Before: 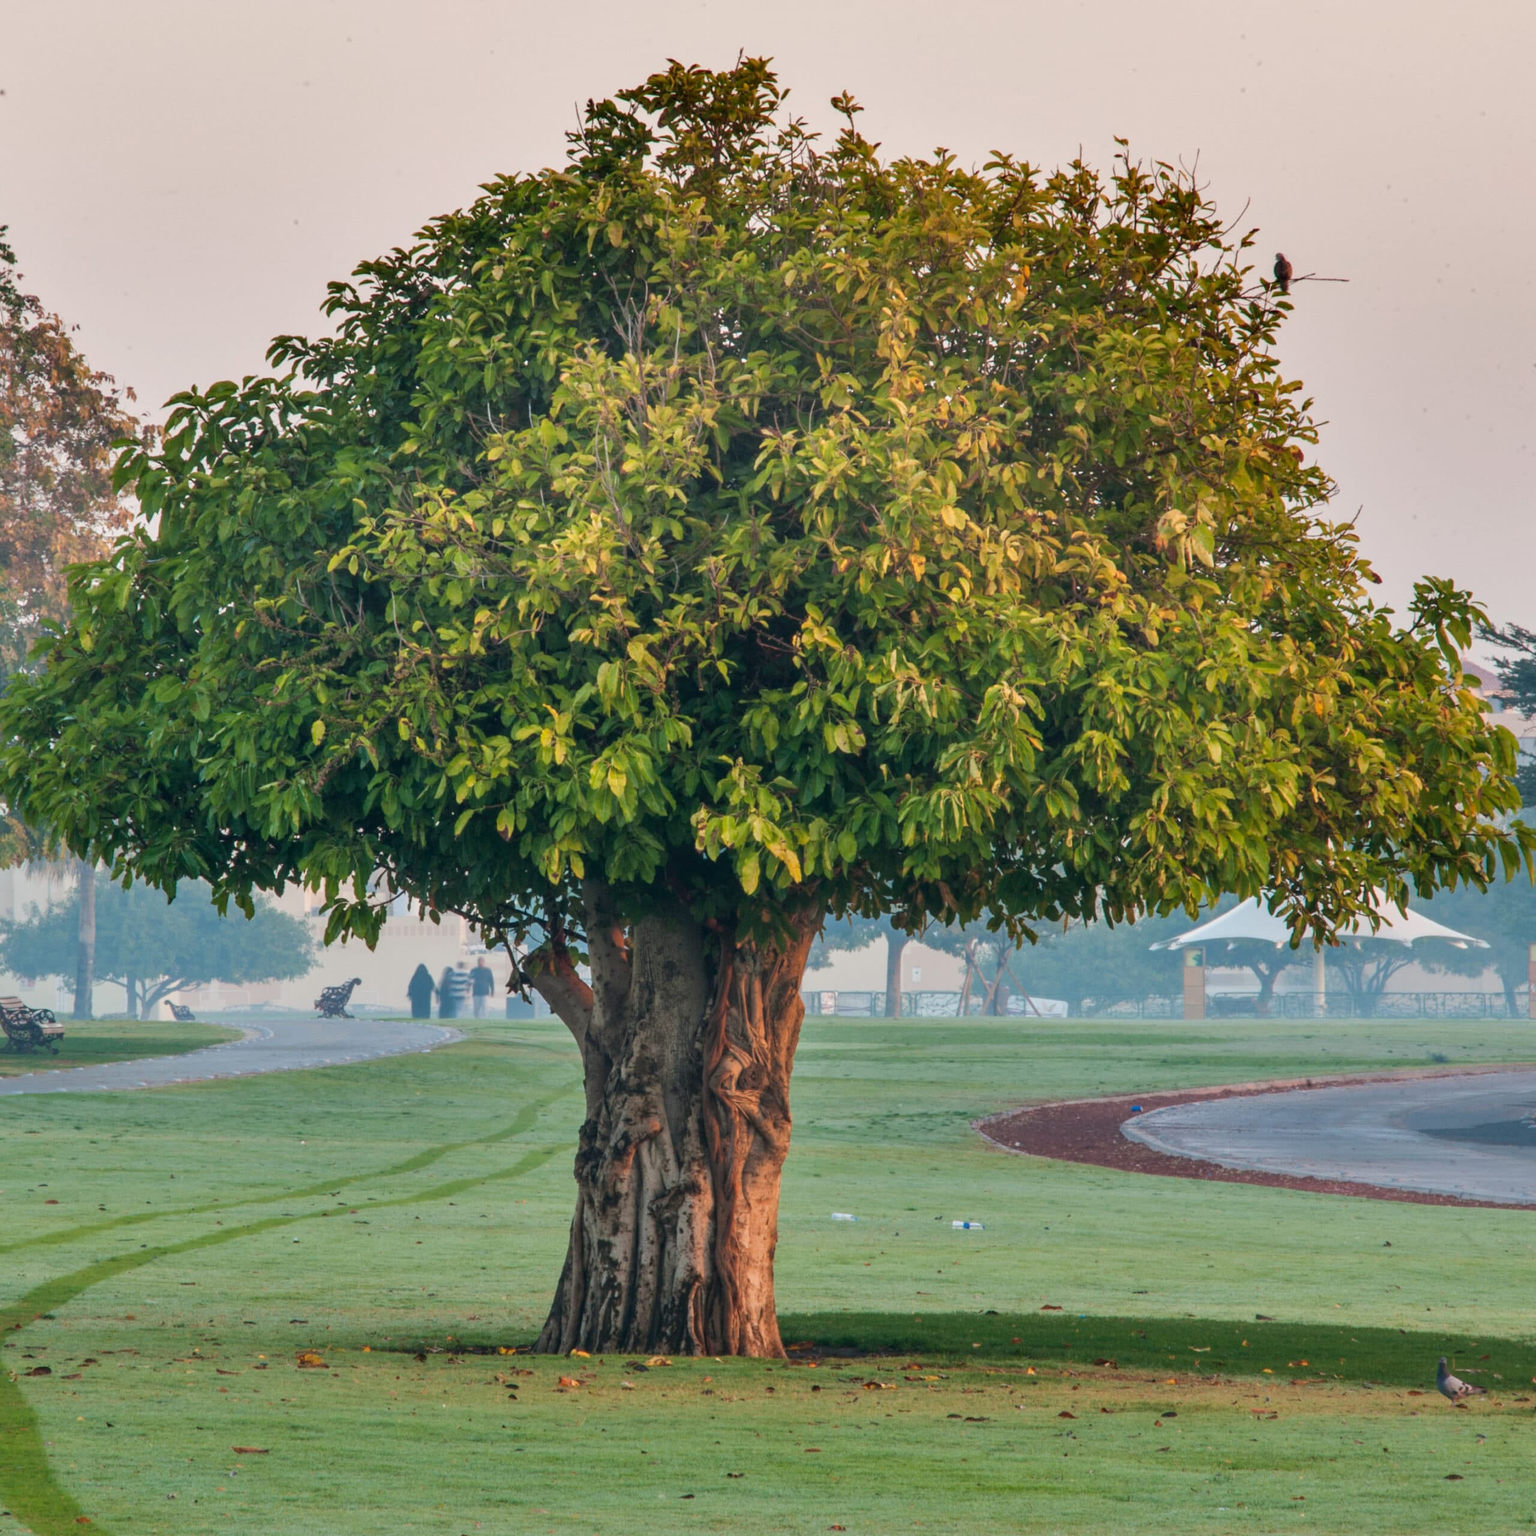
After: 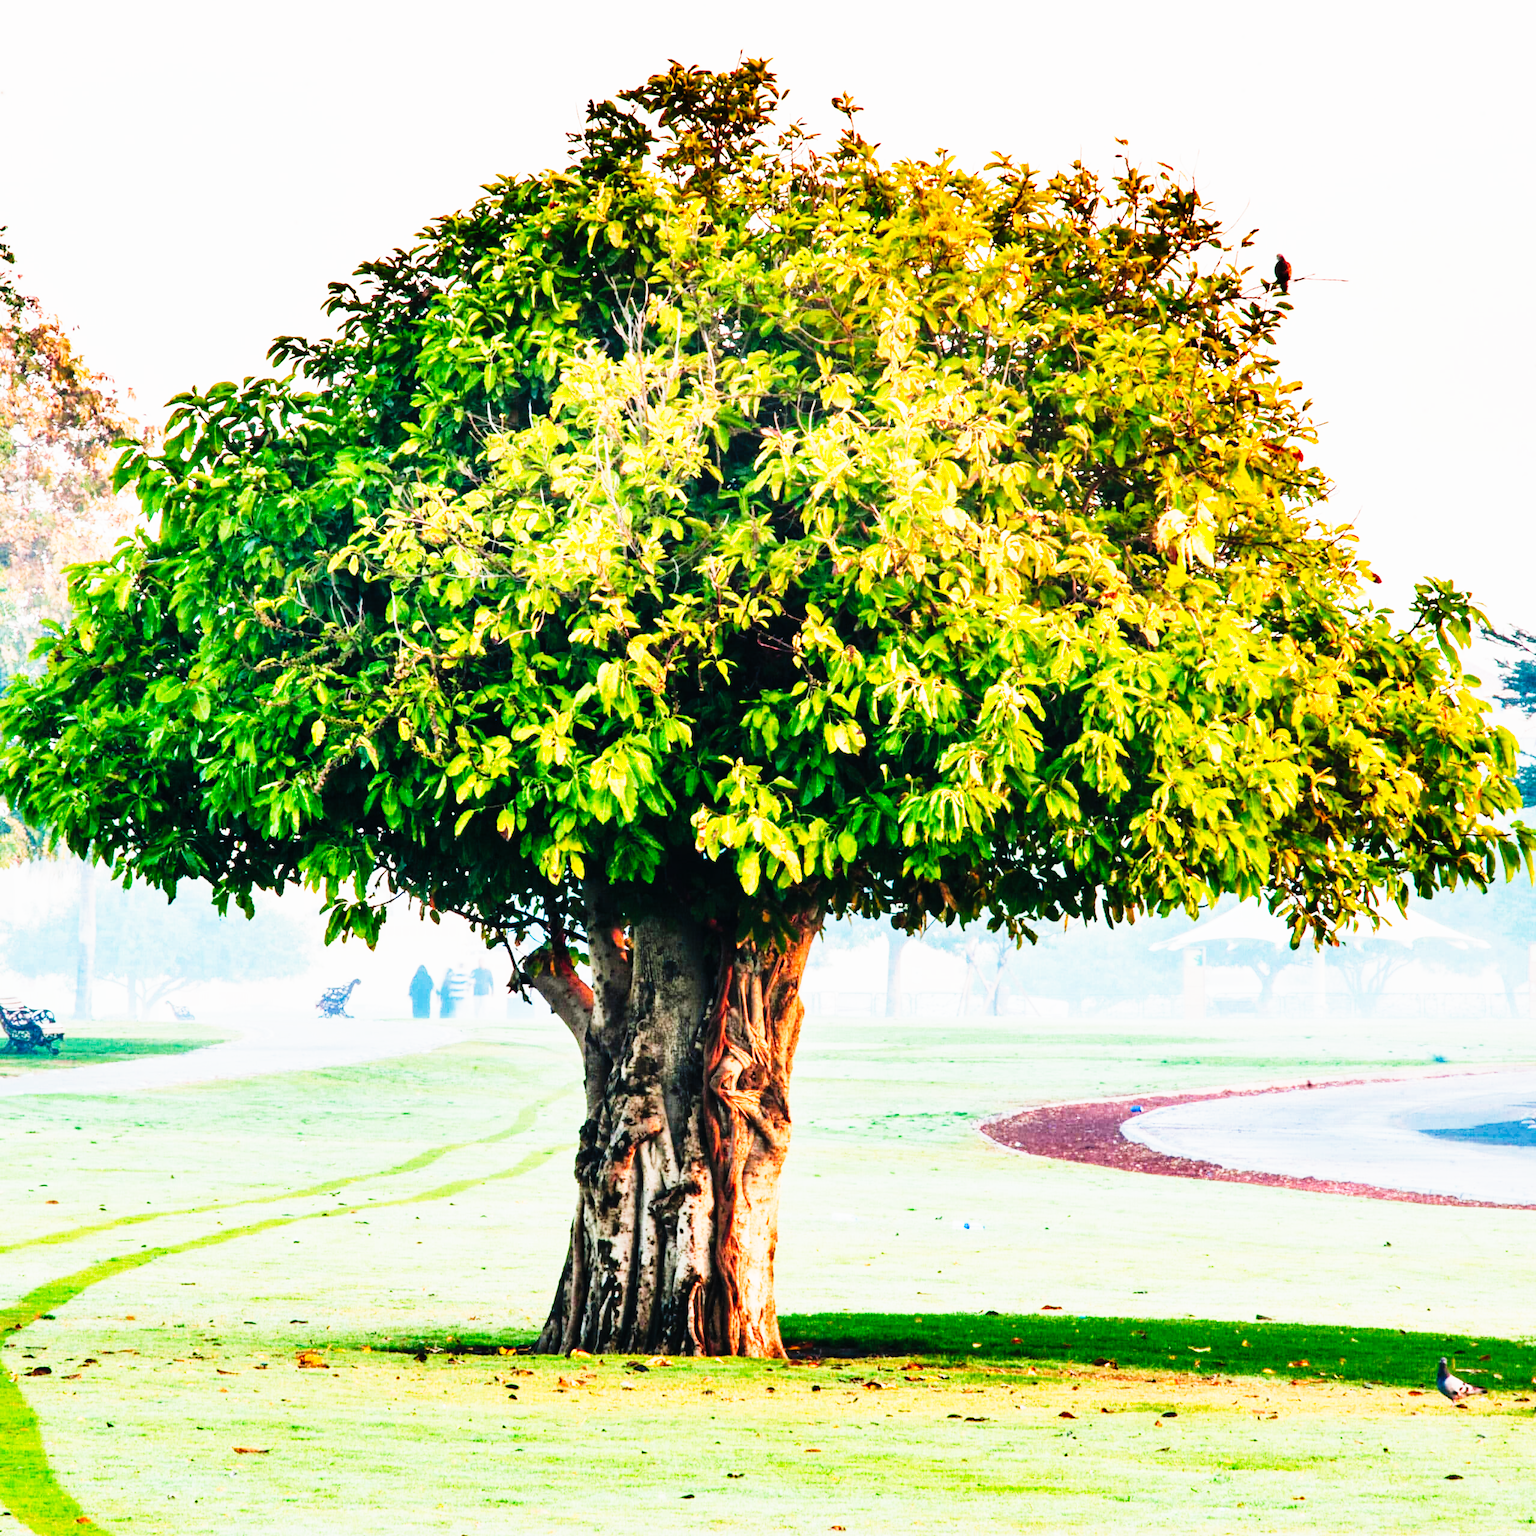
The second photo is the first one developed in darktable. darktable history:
sigmoid: contrast 1.54, target black 0
exposure: black level correction 0, exposure 1.198 EV, compensate exposure bias true, compensate highlight preservation false
tone curve: curves: ch0 [(0, 0) (0.003, 0.002) (0.011, 0.005) (0.025, 0.011) (0.044, 0.017) (0.069, 0.021) (0.1, 0.027) (0.136, 0.035) (0.177, 0.05) (0.224, 0.076) (0.277, 0.126) (0.335, 0.212) (0.399, 0.333) (0.468, 0.473) (0.543, 0.627) (0.623, 0.784) (0.709, 0.9) (0.801, 0.963) (0.898, 0.988) (1, 1)], preserve colors none
